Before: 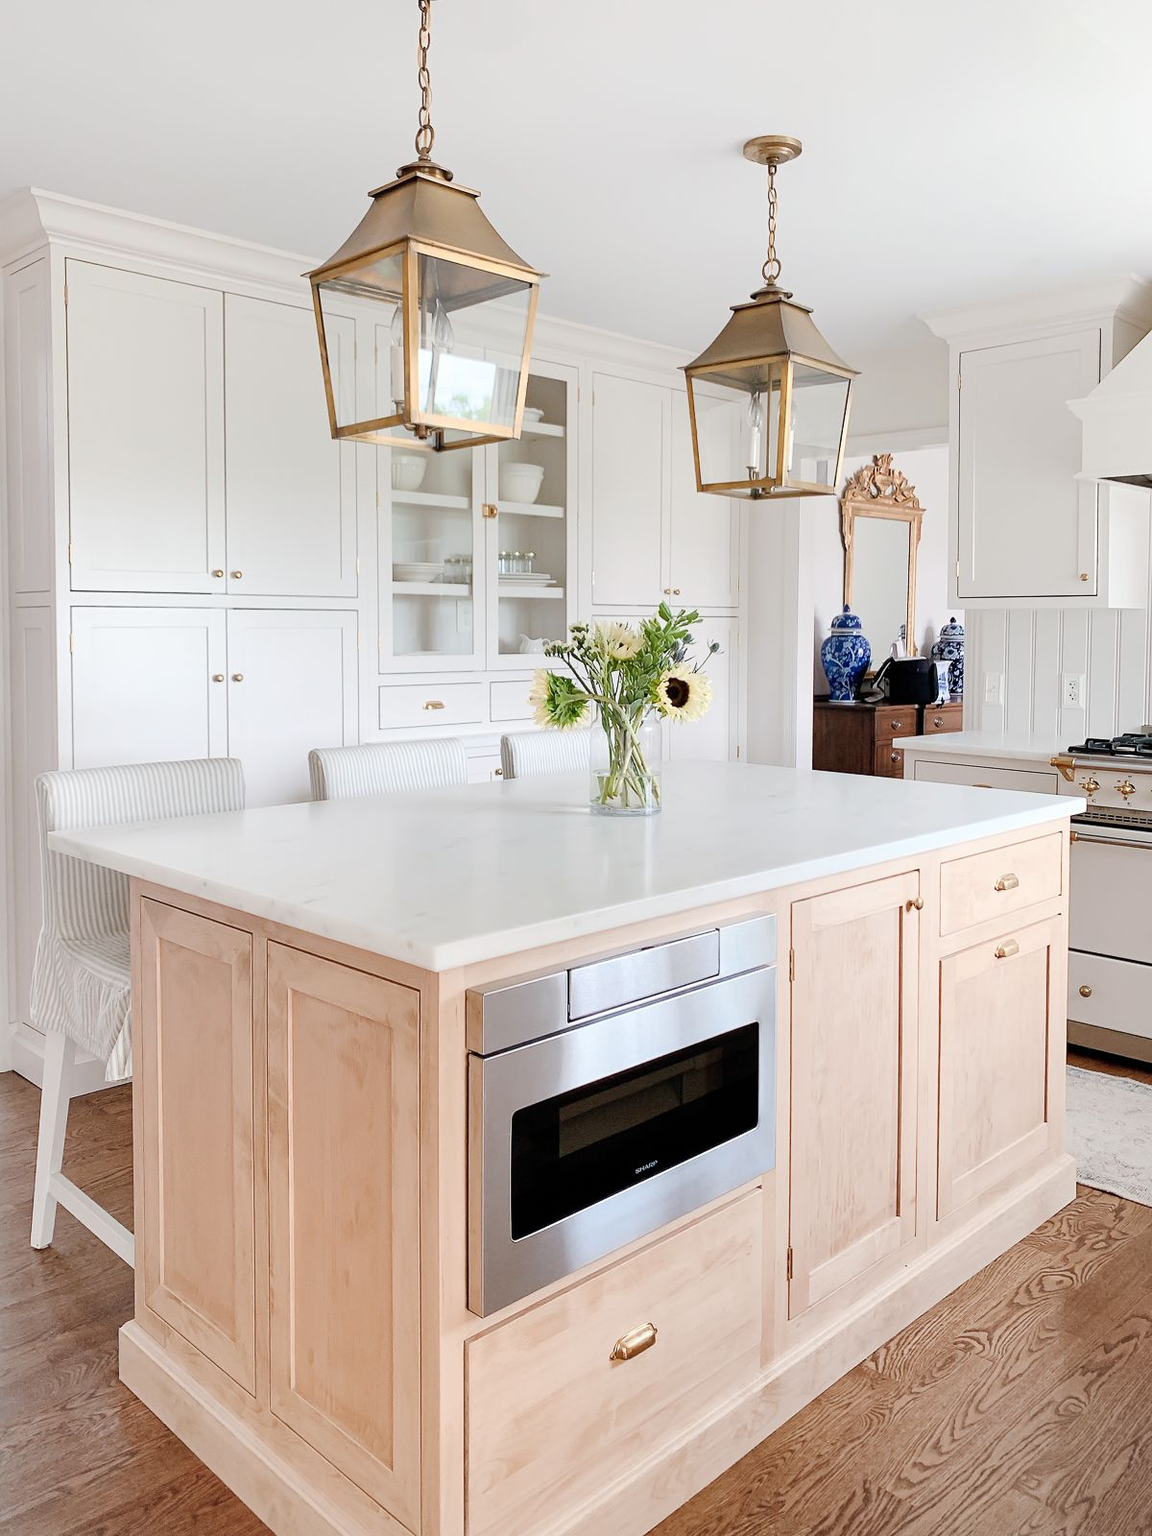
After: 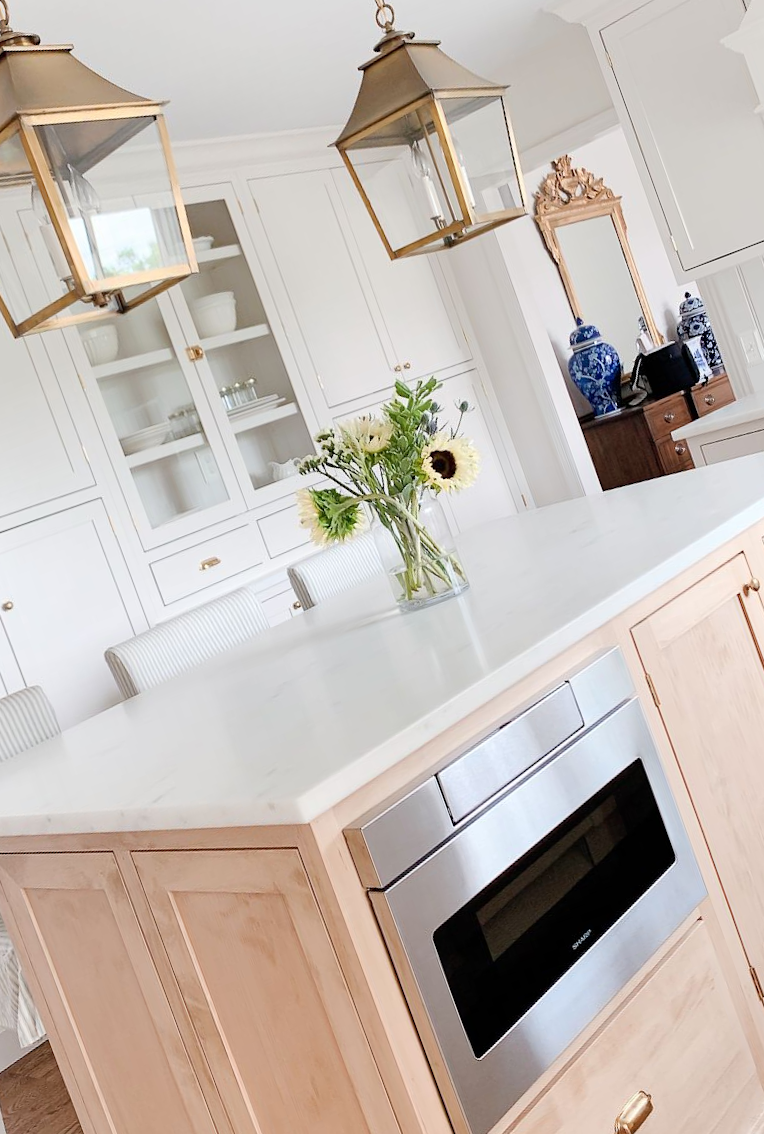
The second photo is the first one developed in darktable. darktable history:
crop and rotate: angle 19.98°, left 6.911%, right 4.159%, bottom 1.079%
